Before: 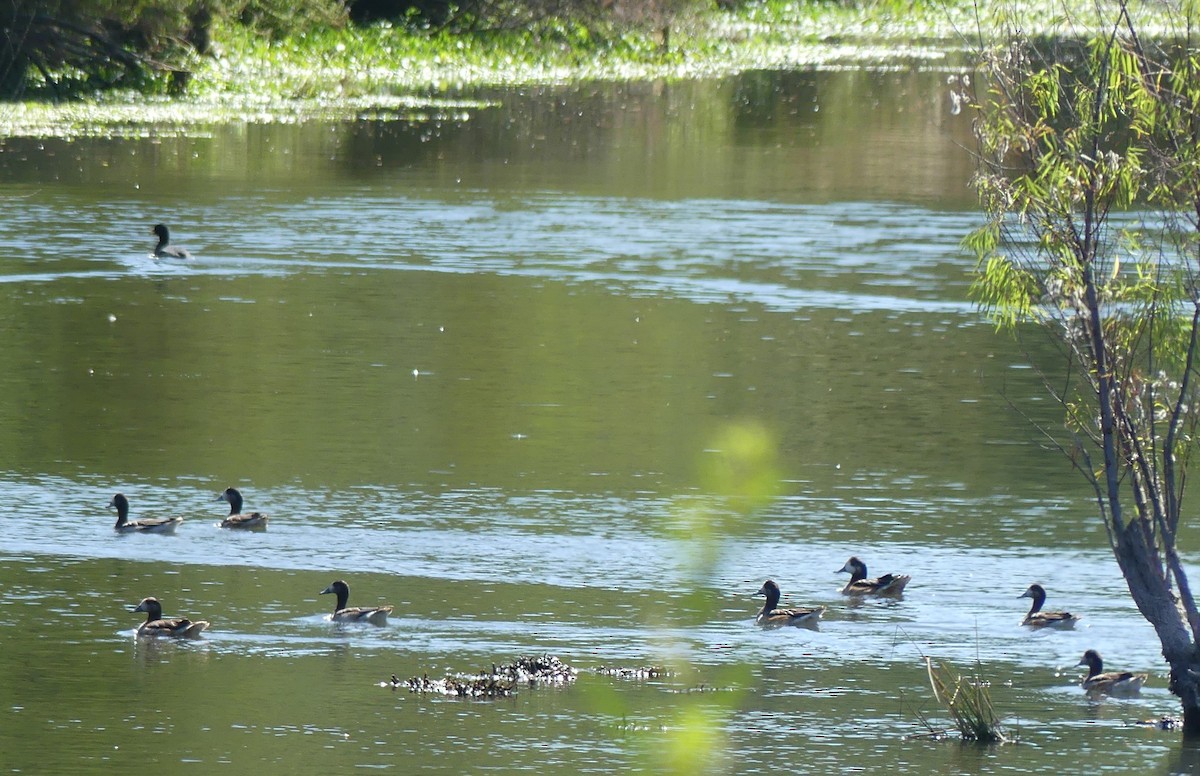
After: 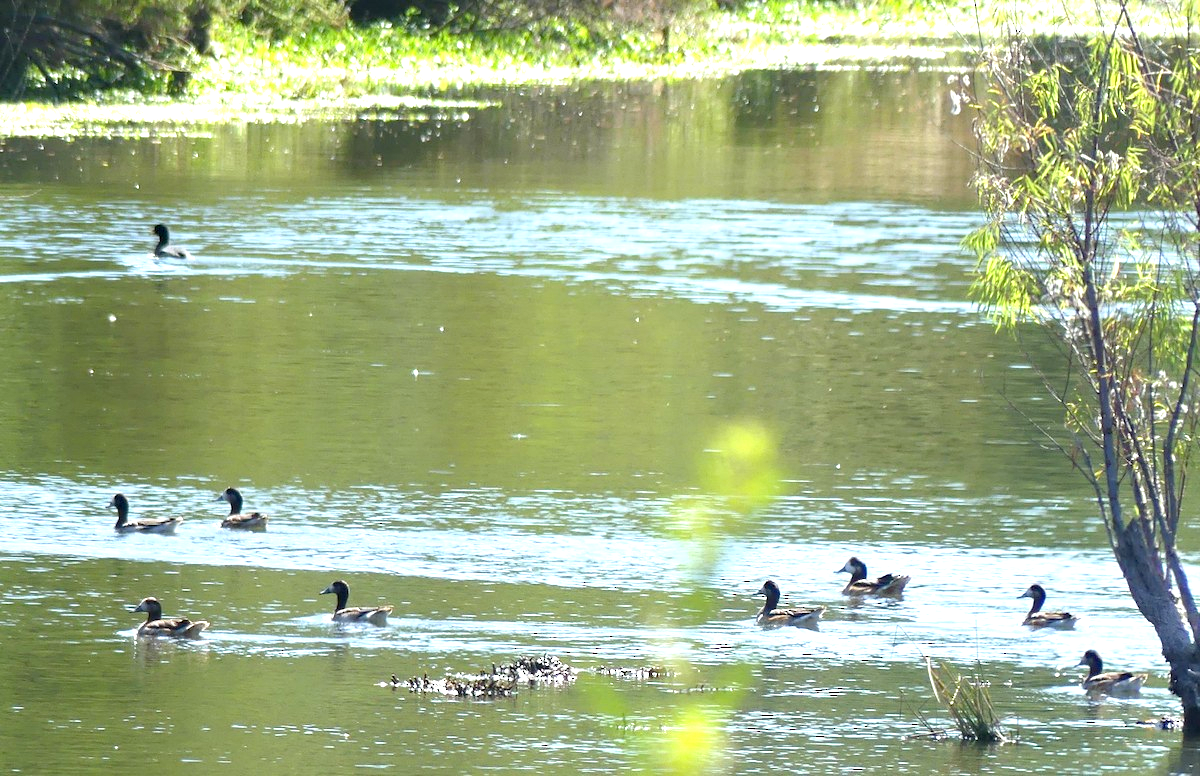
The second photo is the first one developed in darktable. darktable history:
exposure: exposure 0.999 EV, compensate highlight preservation false
haze removal: compatibility mode true, adaptive false
